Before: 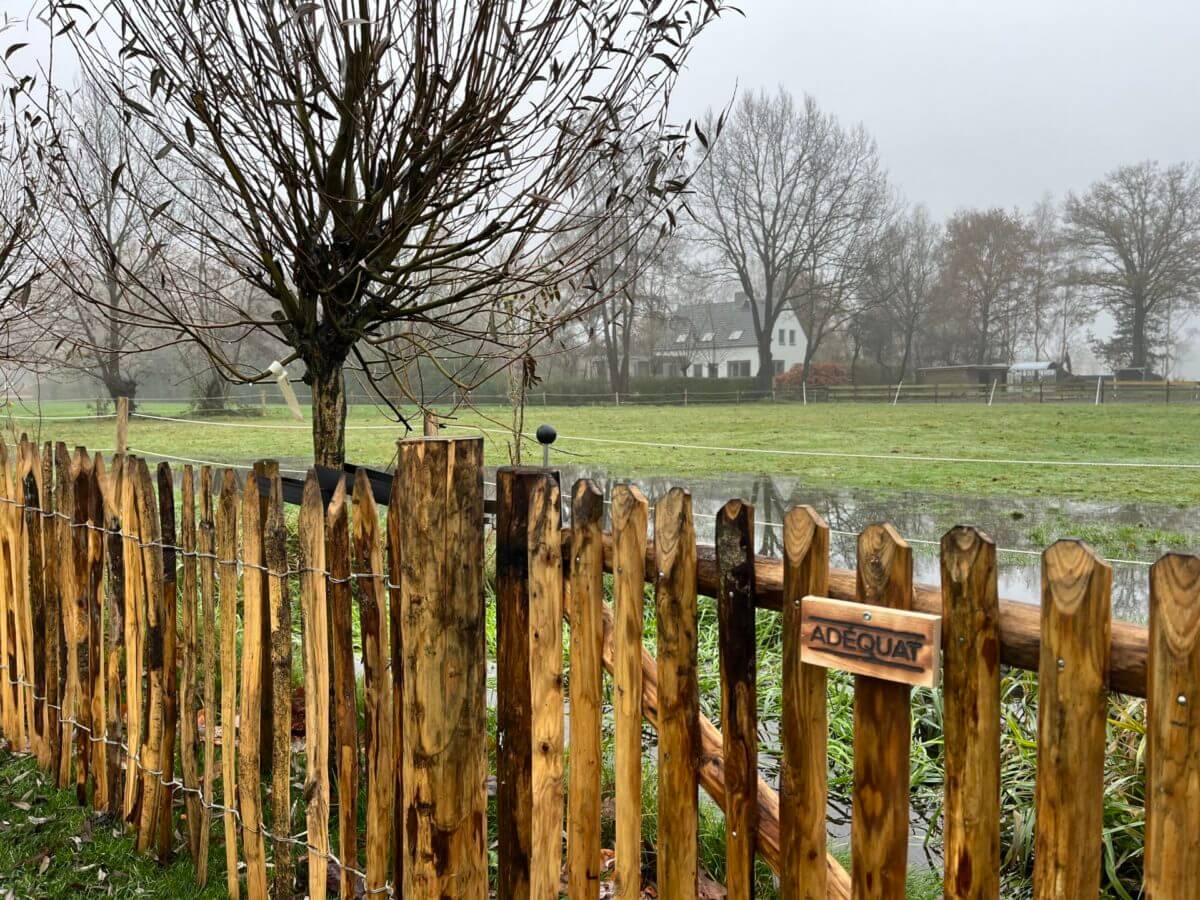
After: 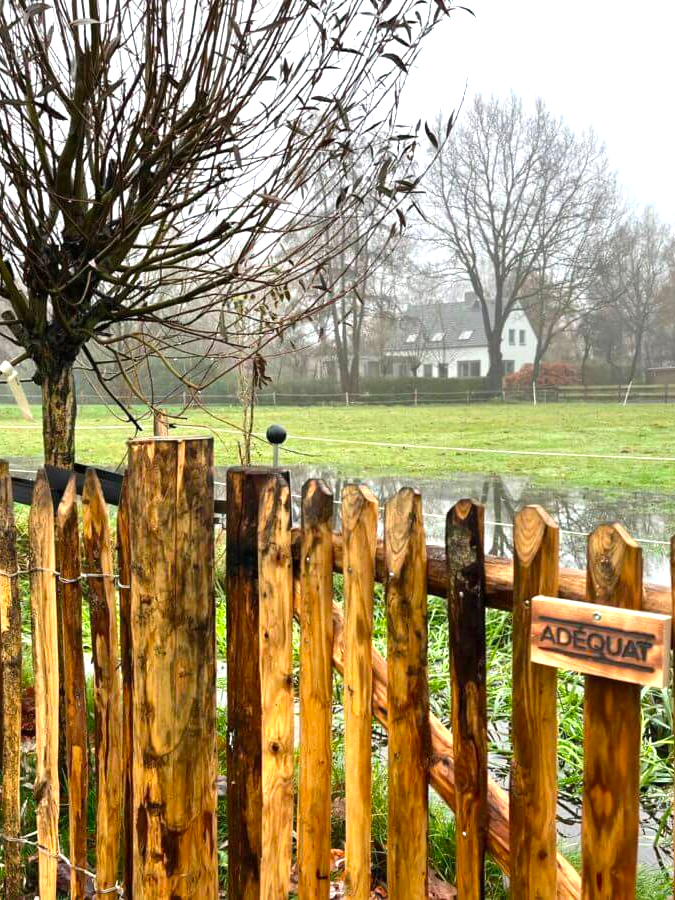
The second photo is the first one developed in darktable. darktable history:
crop and rotate: left 22.516%, right 21.234%
exposure: black level correction 0, exposure 0.7 EV, compensate exposure bias true, compensate highlight preservation false
